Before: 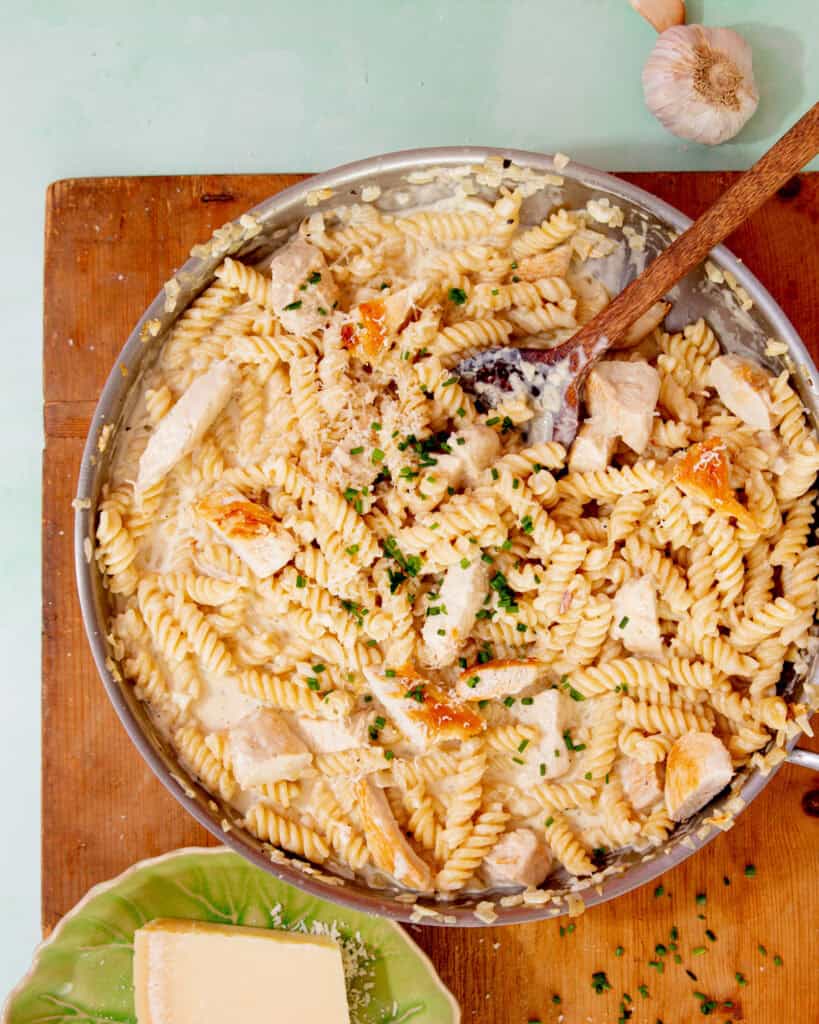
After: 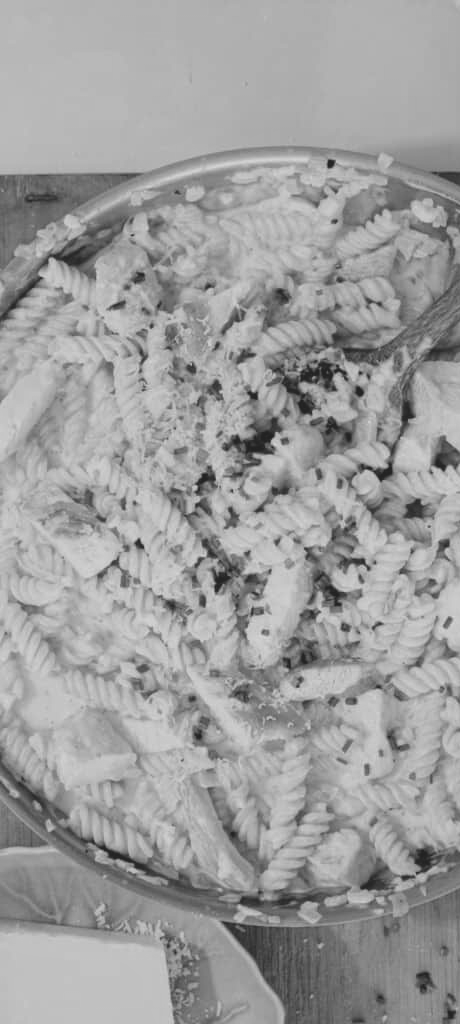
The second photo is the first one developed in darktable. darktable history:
monochrome: a -6.99, b 35.61, size 1.4
contrast brightness saturation: contrast -0.26, saturation -0.43
crop: left 21.496%, right 22.254%
